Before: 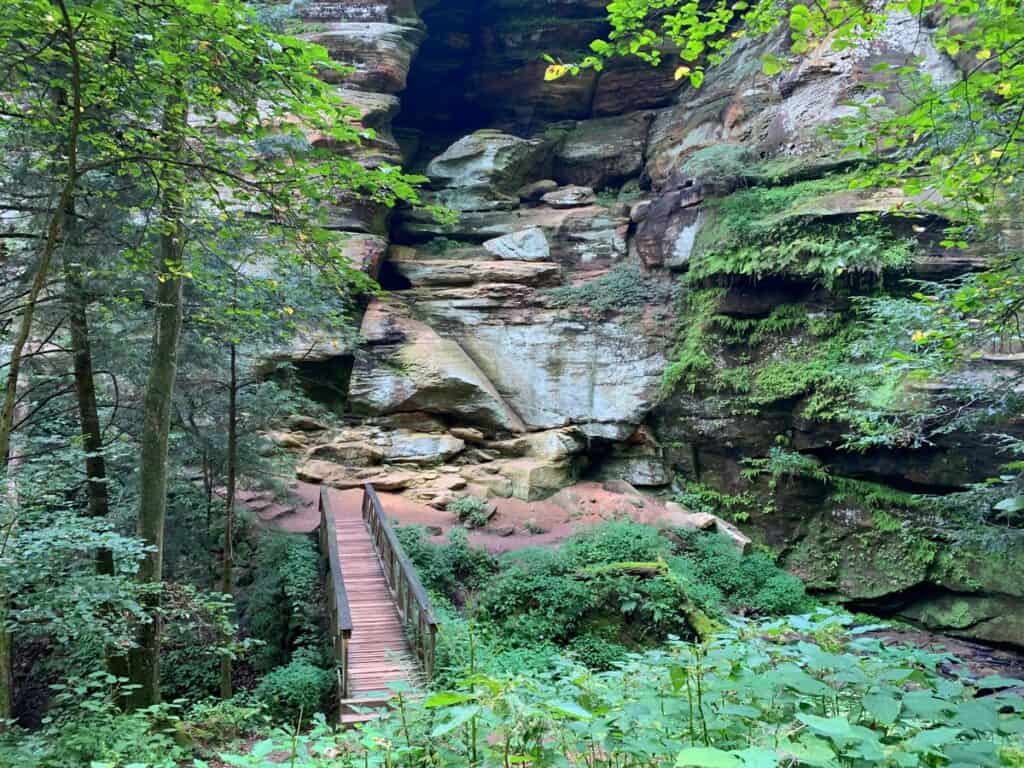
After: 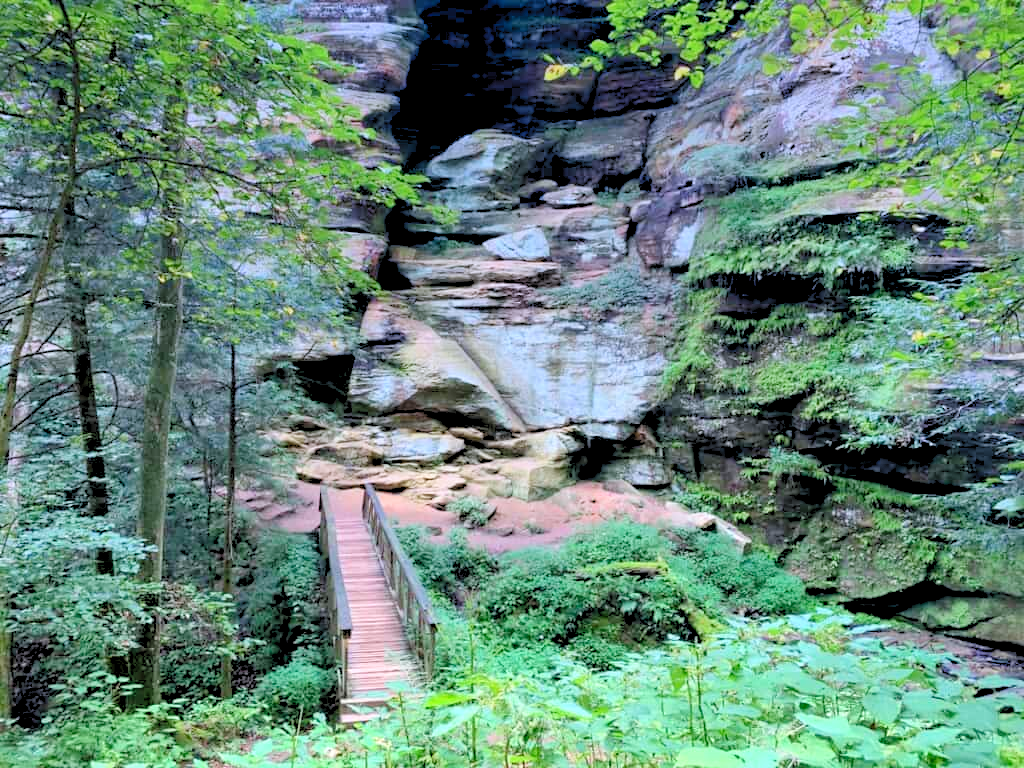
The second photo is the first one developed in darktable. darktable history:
levels: levels [0.093, 0.434, 0.988]
graduated density: hue 238.83°, saturation 50%
exposure: exposure 0.191 EV, compensate highlight preservation false
